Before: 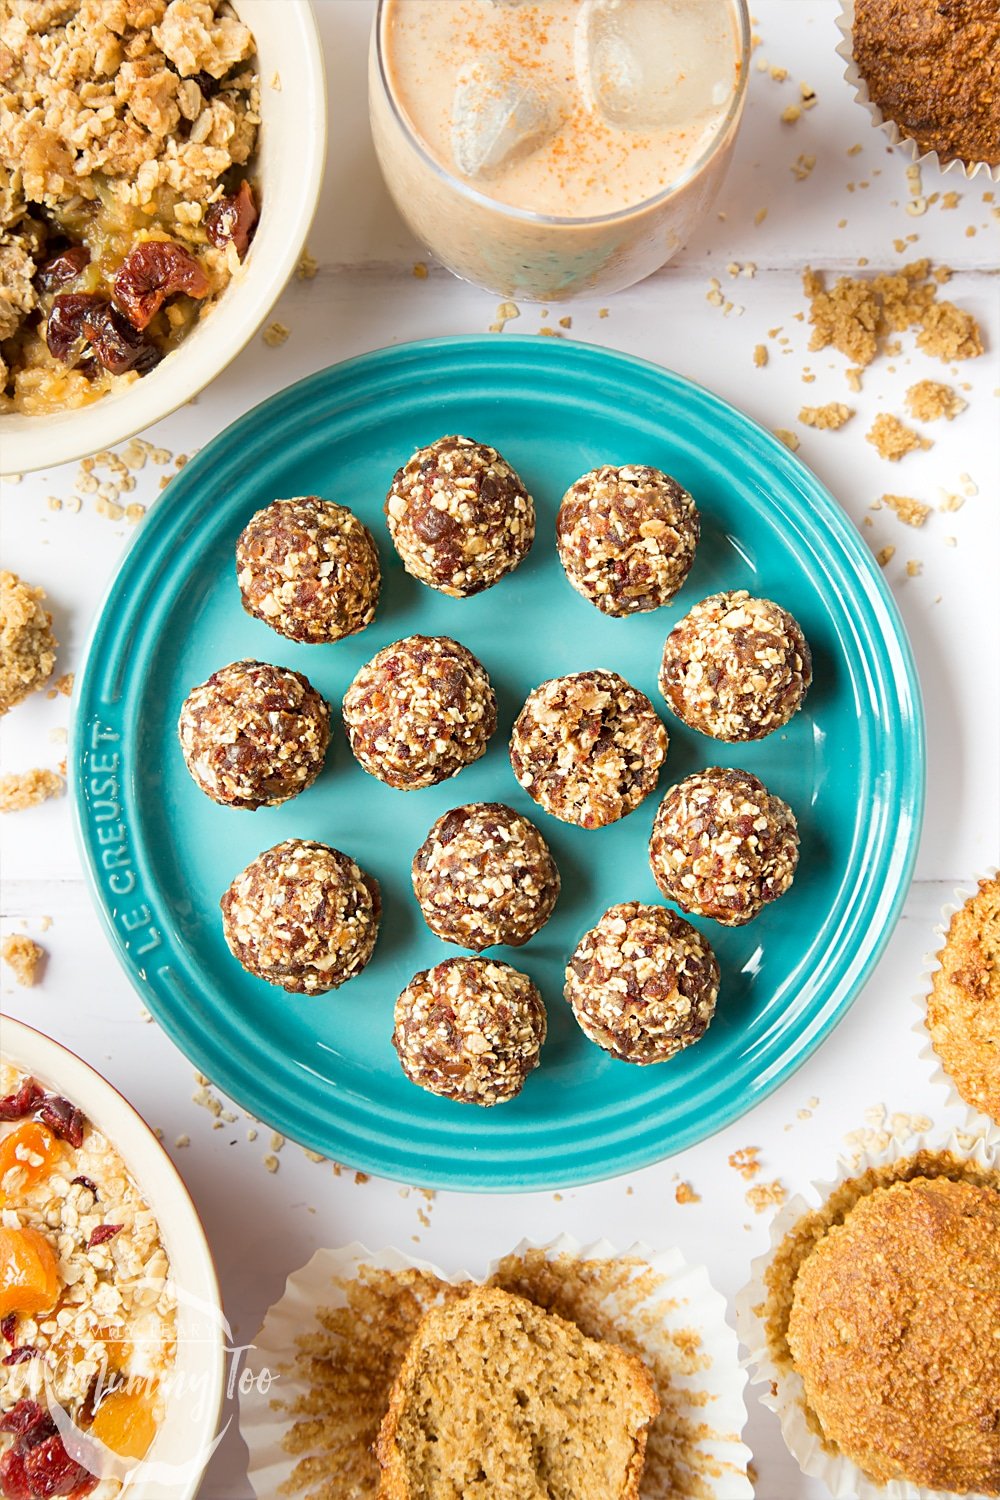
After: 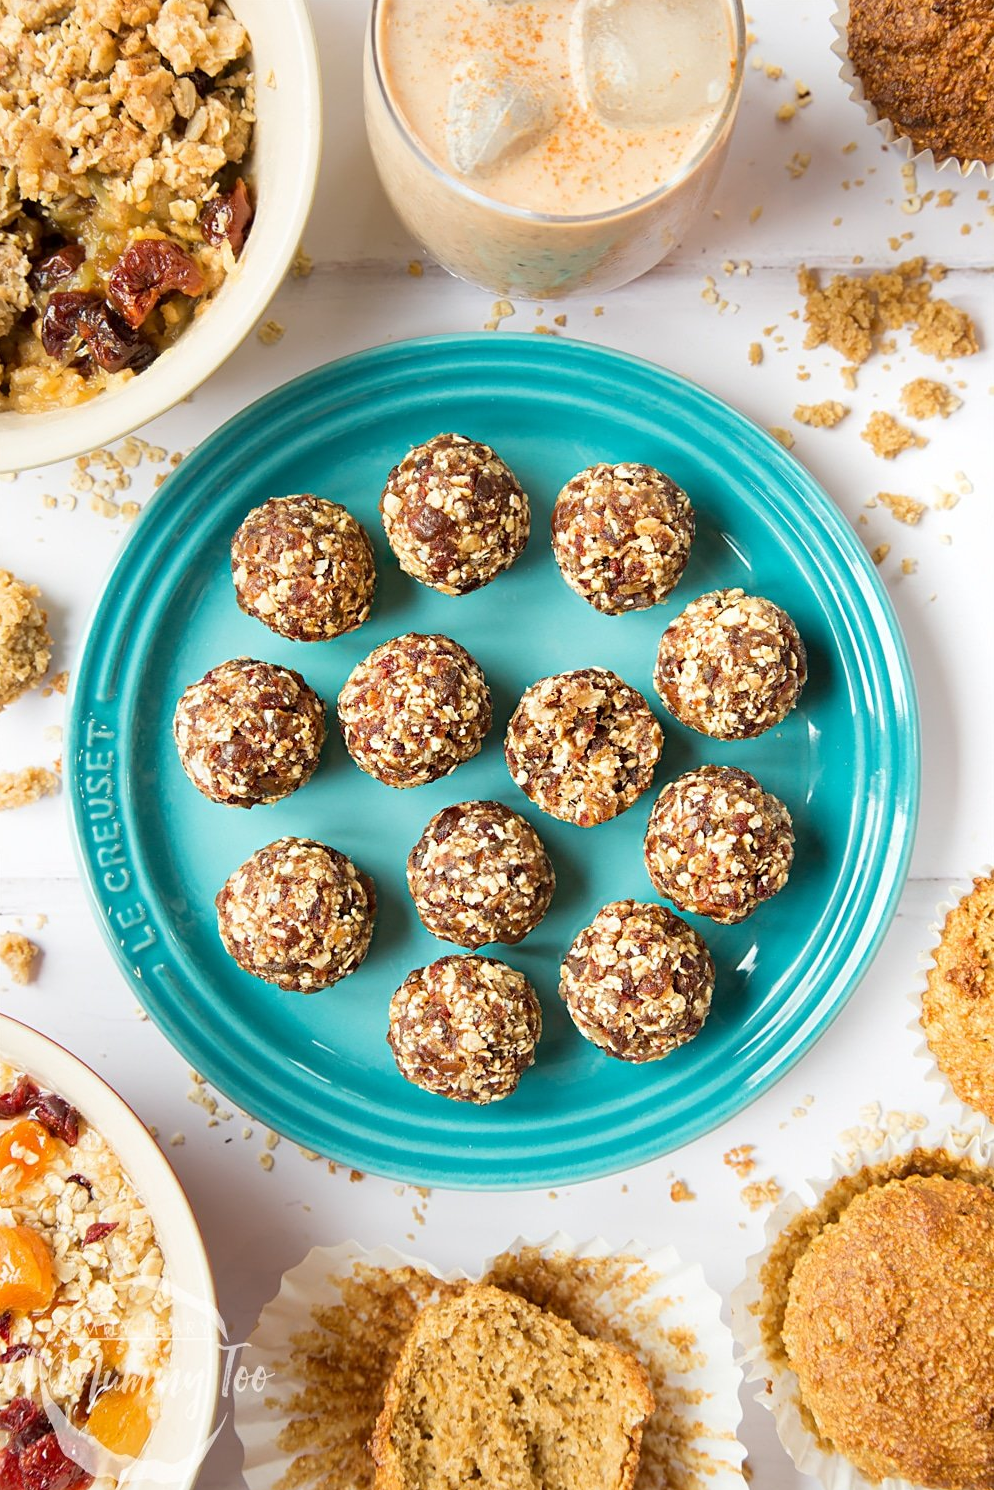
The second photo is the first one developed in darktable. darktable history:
crop and rotate: left 0.576%, top 0.239%, bottom 0.416%
